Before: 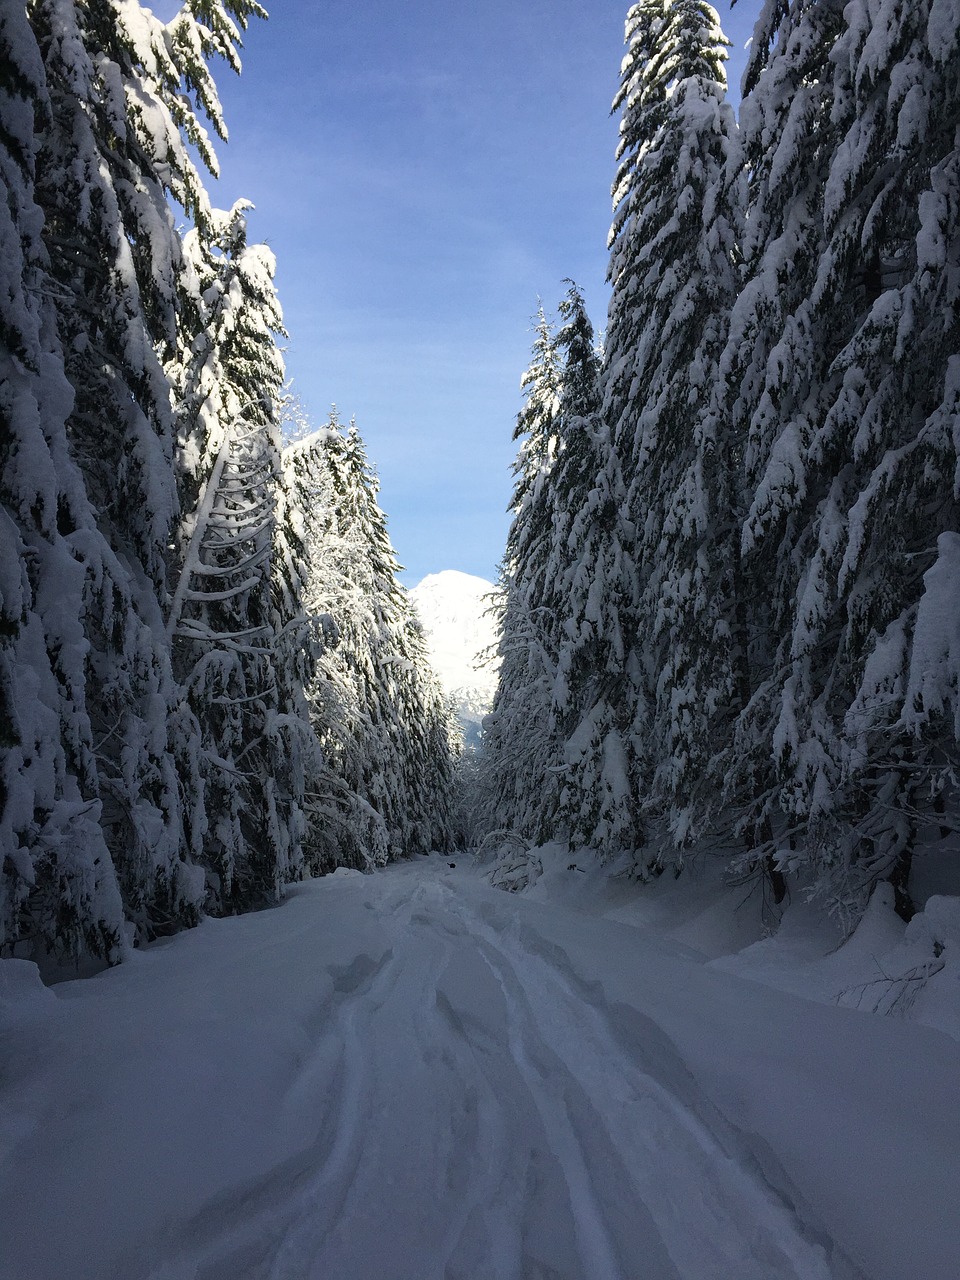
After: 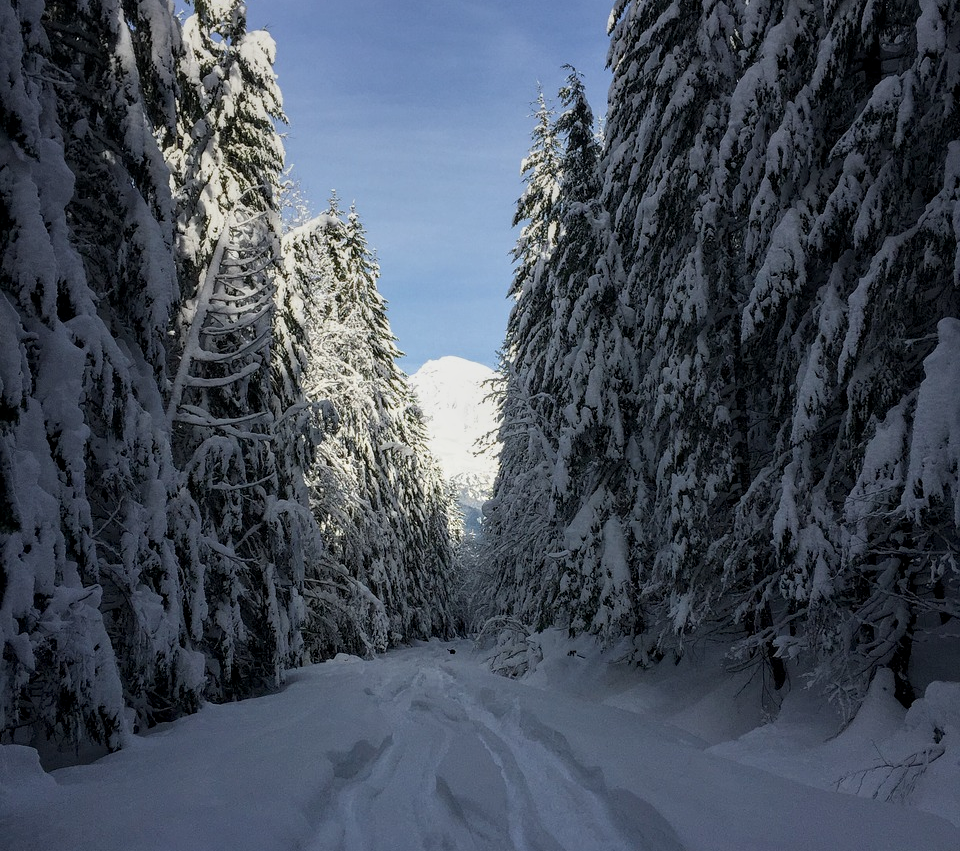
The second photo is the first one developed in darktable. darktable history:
local contrast: on, module defaults
crop: top 16.727%, bottom 16.727%
graduated density: on, module defaults
